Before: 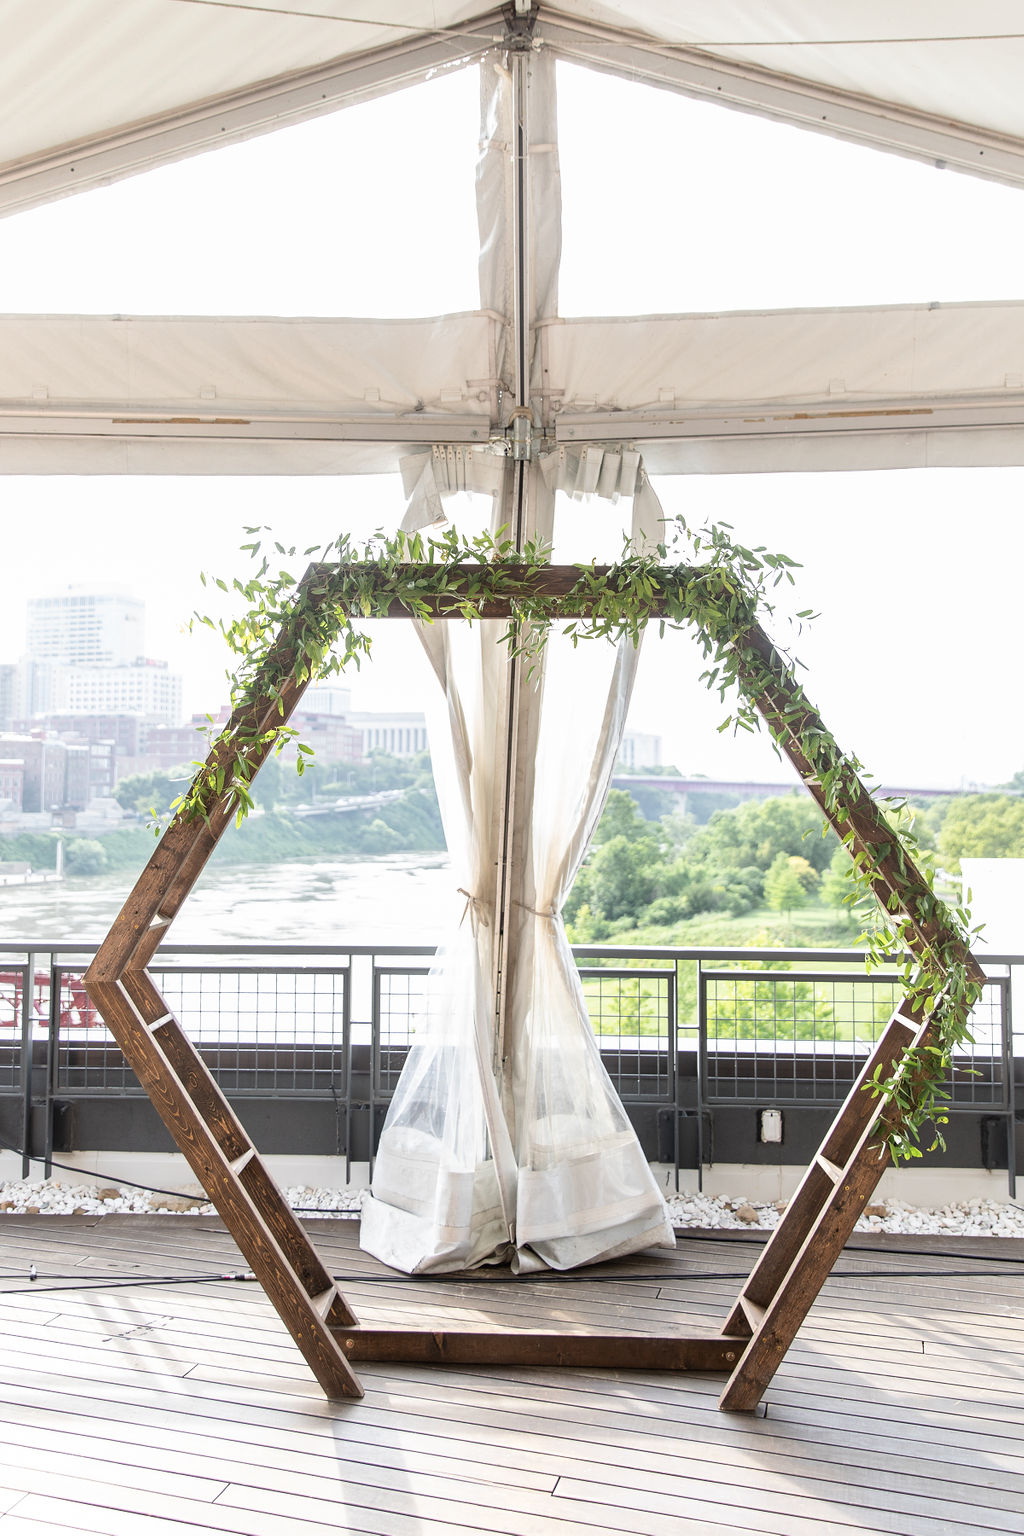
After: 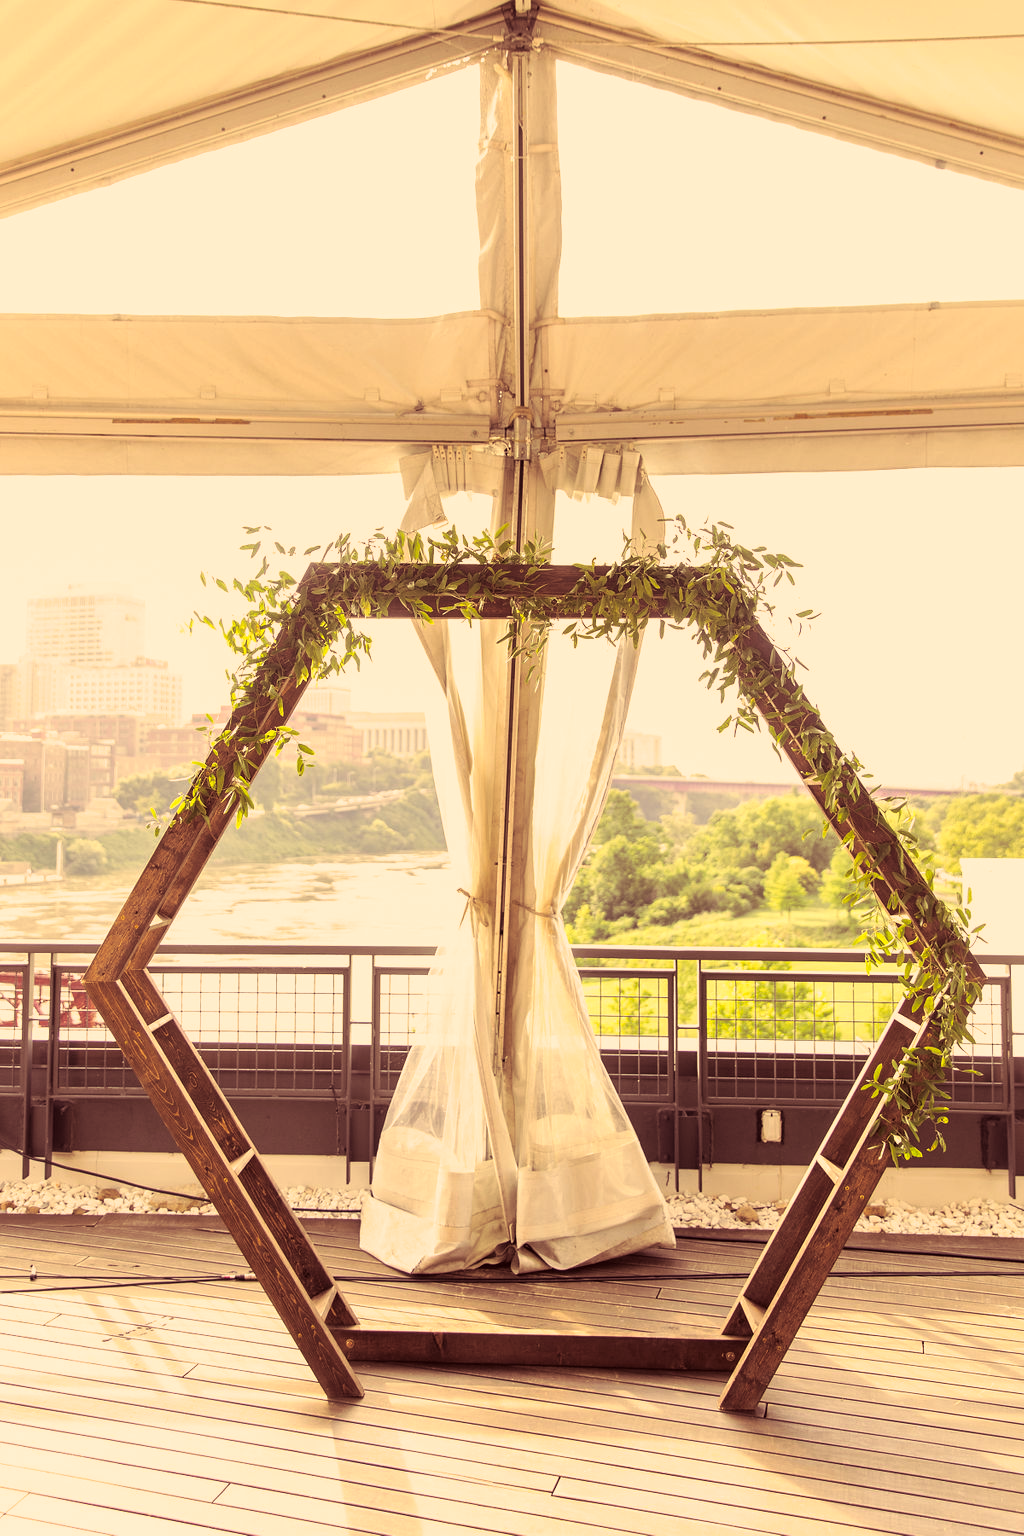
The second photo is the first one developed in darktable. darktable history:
split-toning: highlights › hue 298.8°, highlights › saturation 0.73, compress 41.76%
color correction: highlights a* 10.12, highlights b* 39.04, shadows a* 14.62, shadows b* 3.37
